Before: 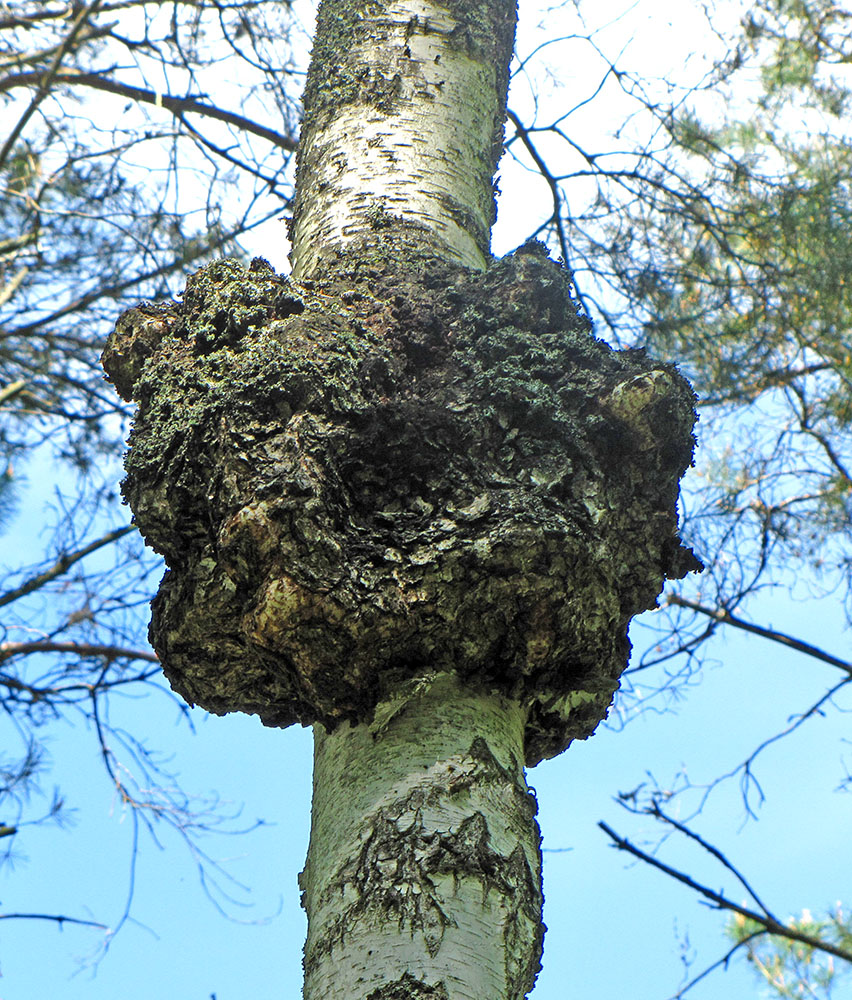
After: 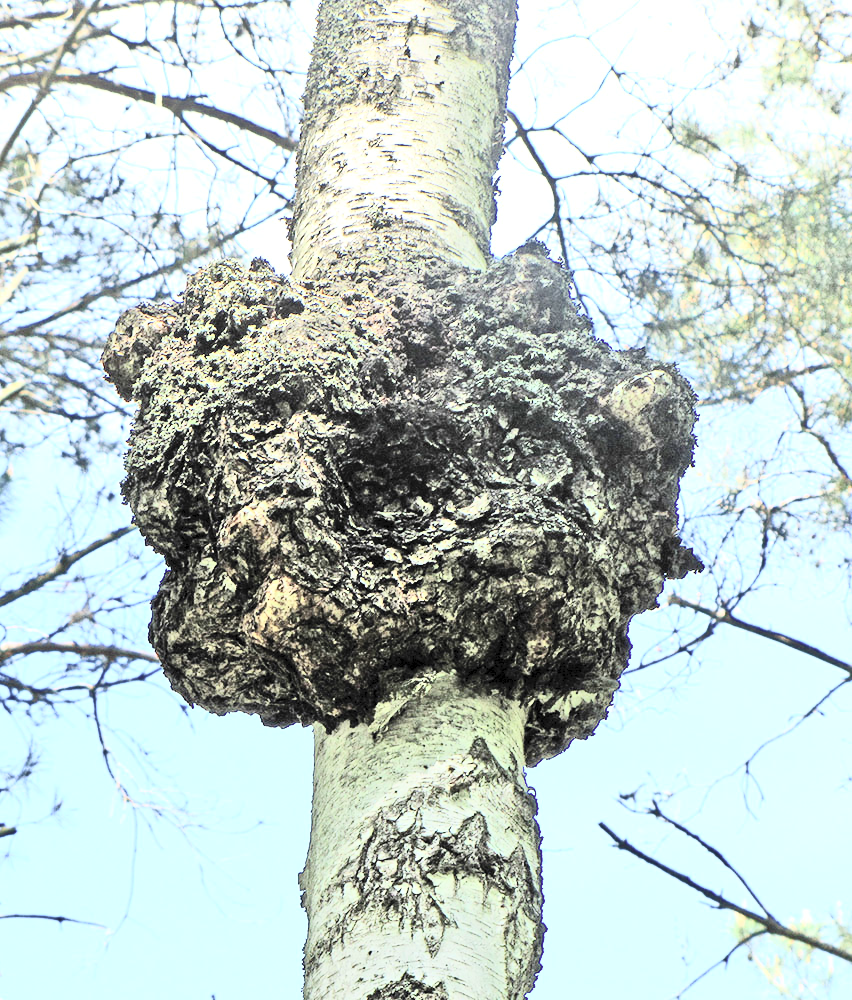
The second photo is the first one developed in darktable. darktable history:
tone equalizer: -7 EV 0.15 EV, -6 EV 0.6 EV, -5 EV 1.15 EV, -4 EV 1.33 EV, -3 EV 1.15 EV, -2 EV 0.6 EV, -1 EV 0.15 EV, mask exposure compensation -0.5 EV
contrast brightness saturation: contrast 0.57, brightness 0.57, saturation -0.34
